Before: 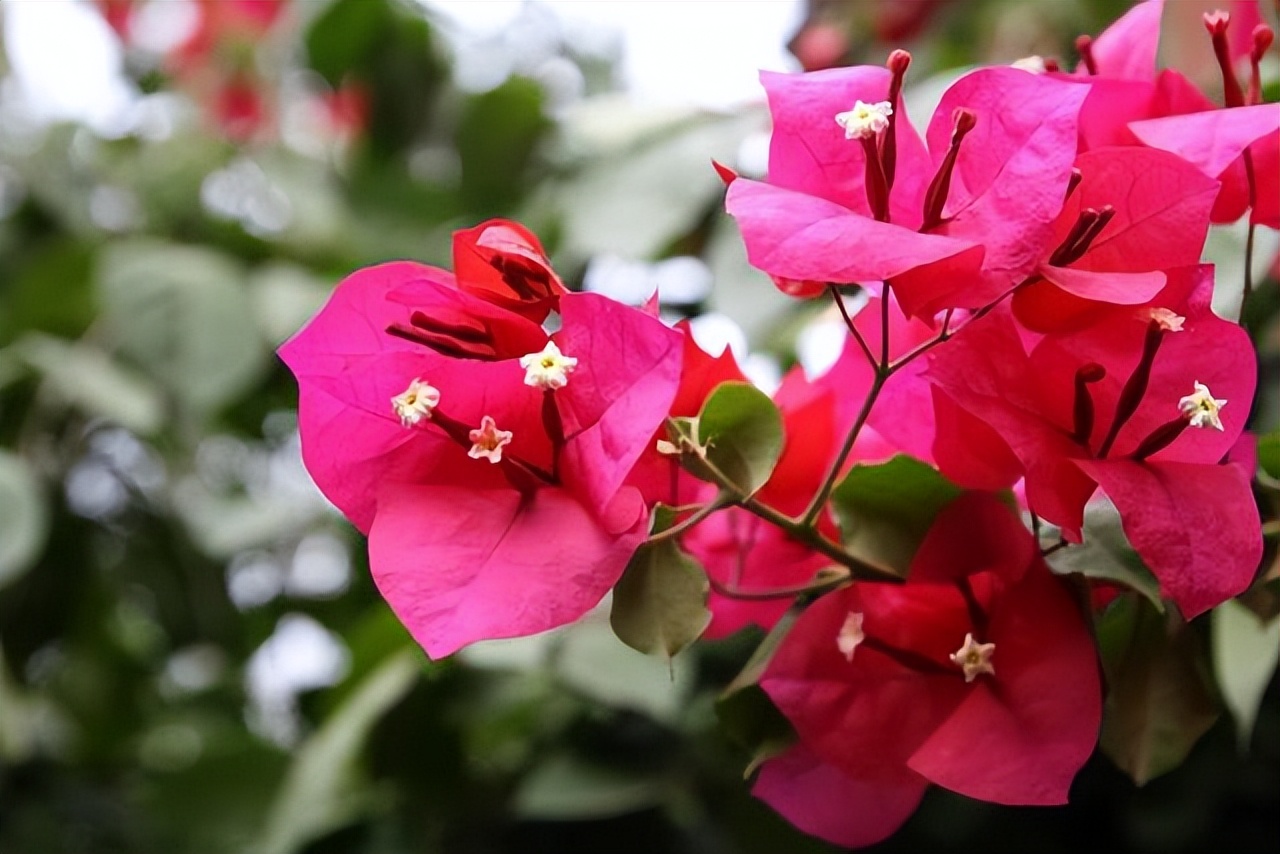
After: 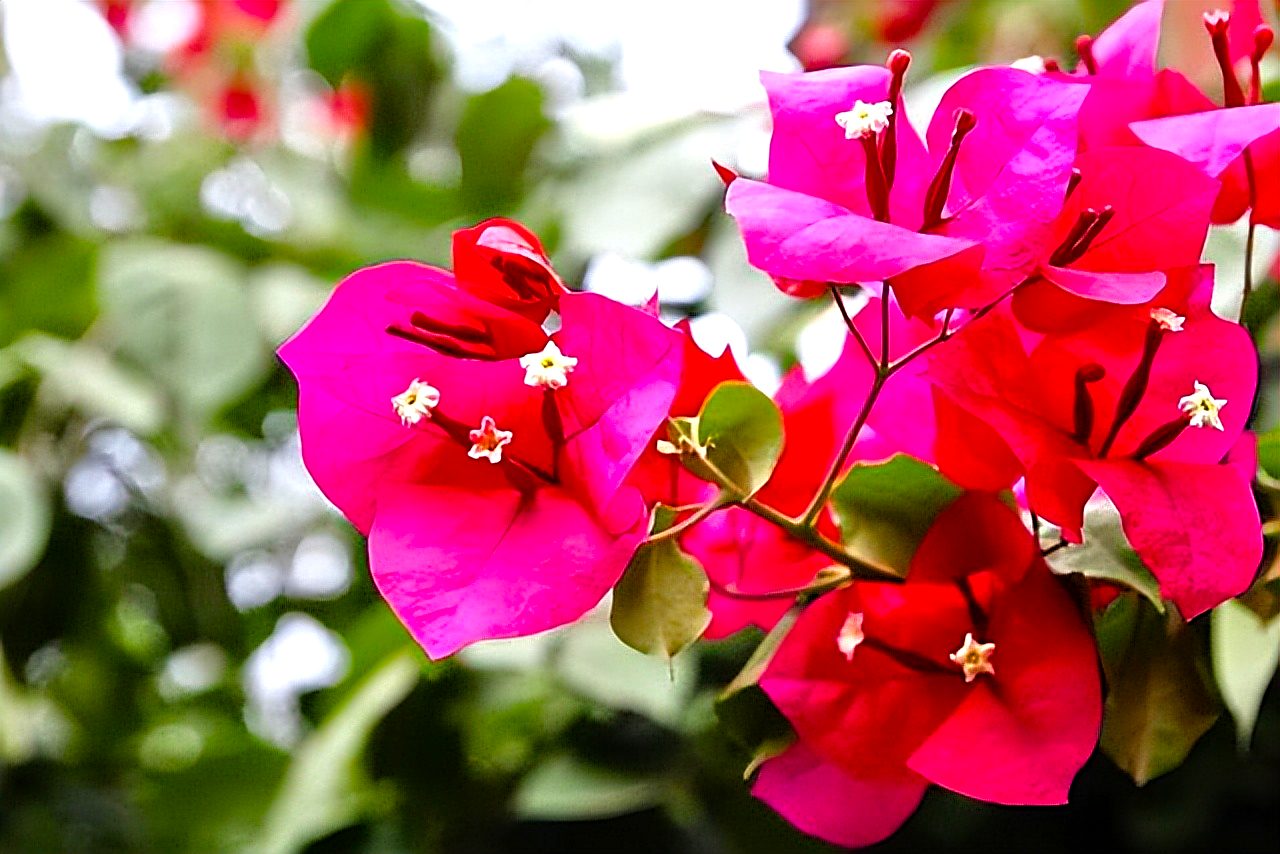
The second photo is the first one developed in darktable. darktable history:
color balance rgb: perceptual saturation grading › global saturation 20%, perceptual saturation grading › highlights 1.891%, perceptual saturation grading › shadows 50.004%, perceptual brilliance grading › highlights 11.424%
tone equalizer: -7 EV 0.152 EV, -6 EV 0.584 EV, -5 EV 1.13 EV, -4 EV 1.37 EV, -3 EV 1.18 EV, -2 EV 0.6 EV, -1 EV 0.158 EV, mask exposure compensation -0.501 EV
sharpen: radius 2.627, amount 0.679
